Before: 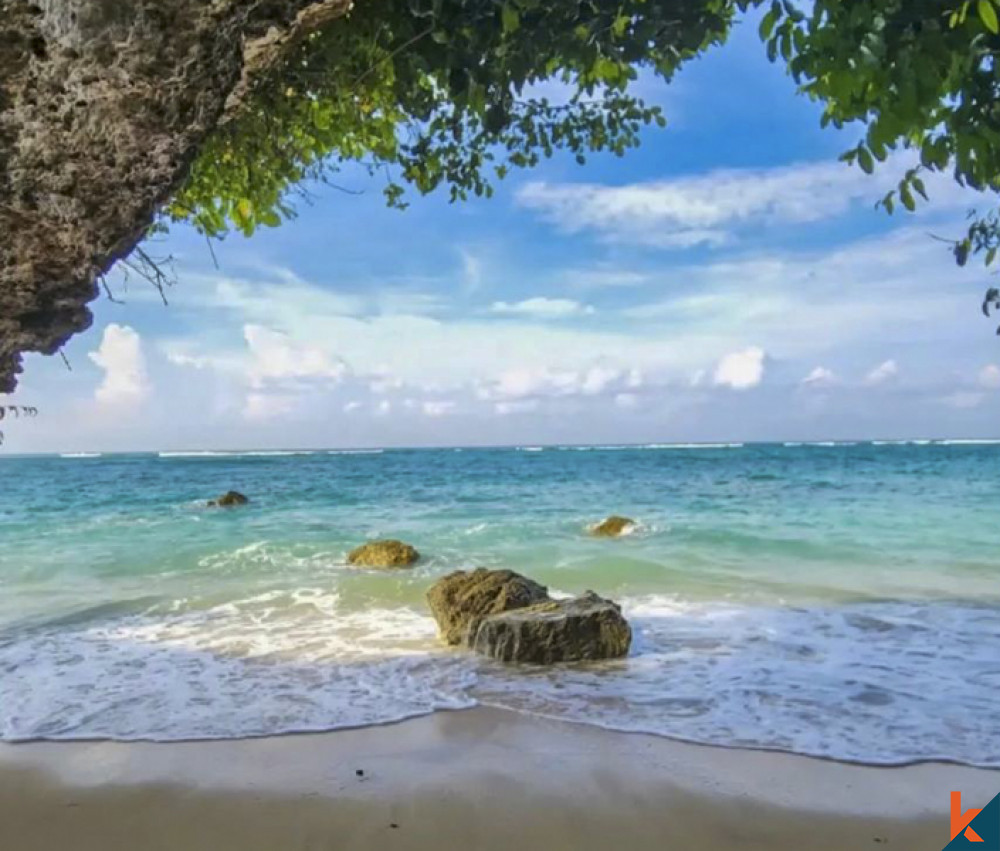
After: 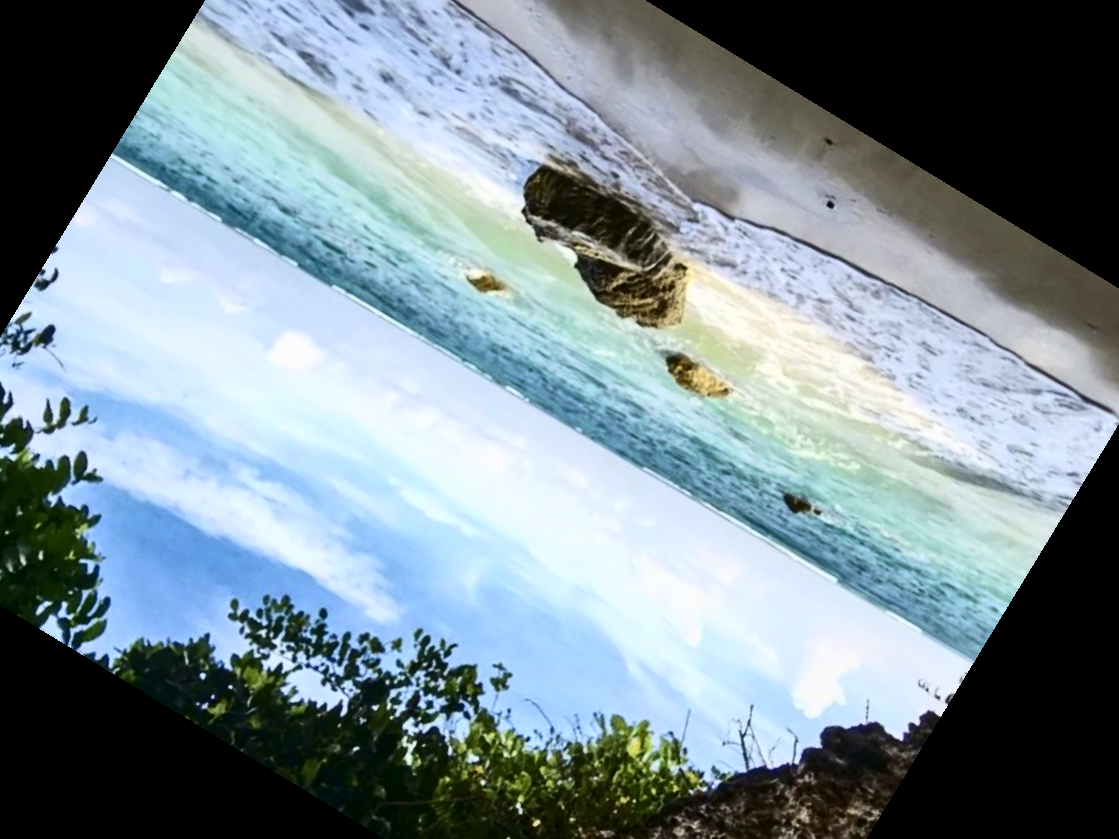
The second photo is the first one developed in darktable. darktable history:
contrast brightness saturation: contrast 0.5, saturation -0.1
crop and rotate: angle 148.68°, left 9.111%, top 15.603%, right 4.588%, bottom 17.041%
